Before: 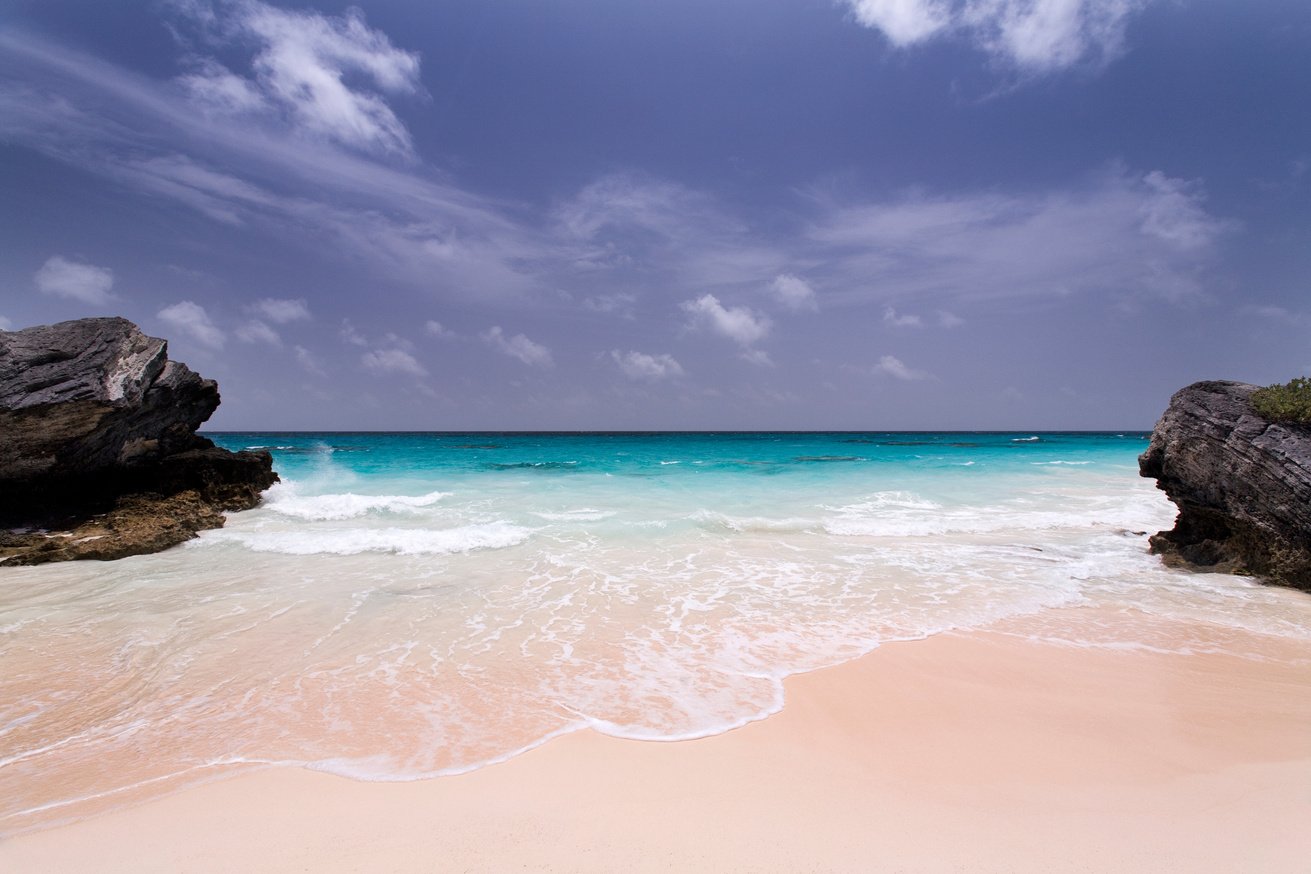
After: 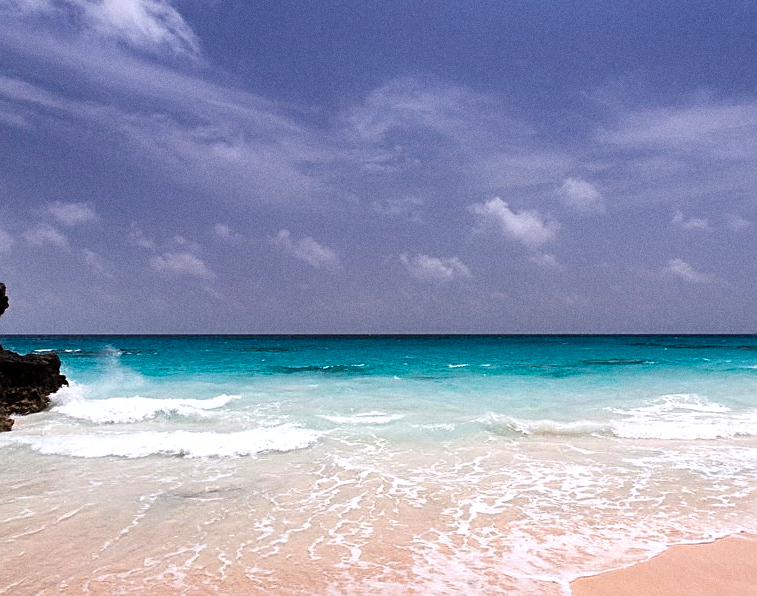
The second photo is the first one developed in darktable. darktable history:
crop: left 16.202%, top 11.208%, right 26.045%, bottom 20.557%
shadows and highlights: low approximation 0.01, soften with gaussian
sharpen: on, module defaults
color balance: contrast 10%
grain: on, module defaults
